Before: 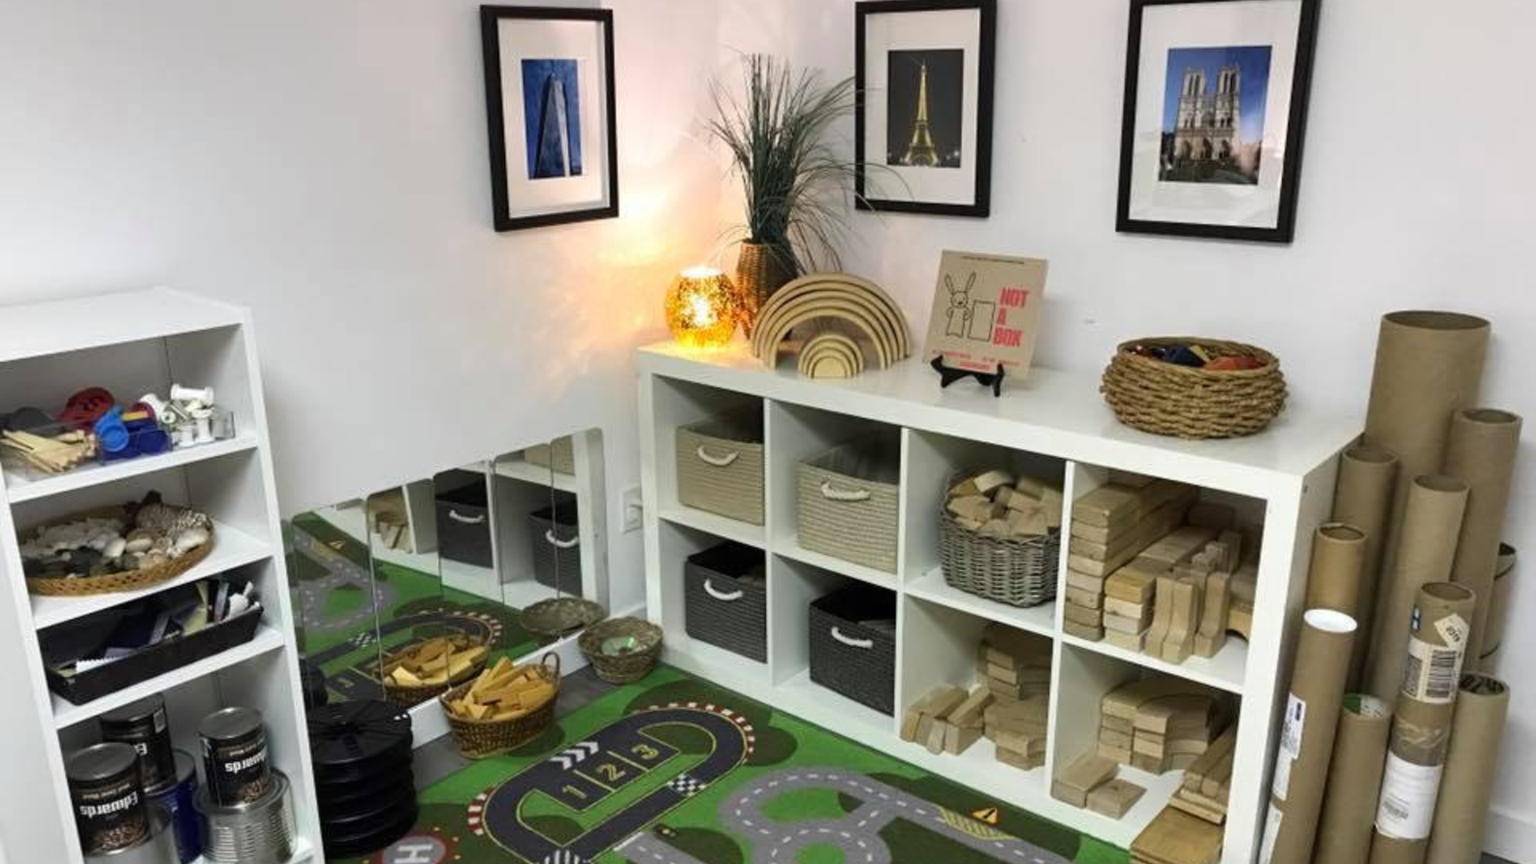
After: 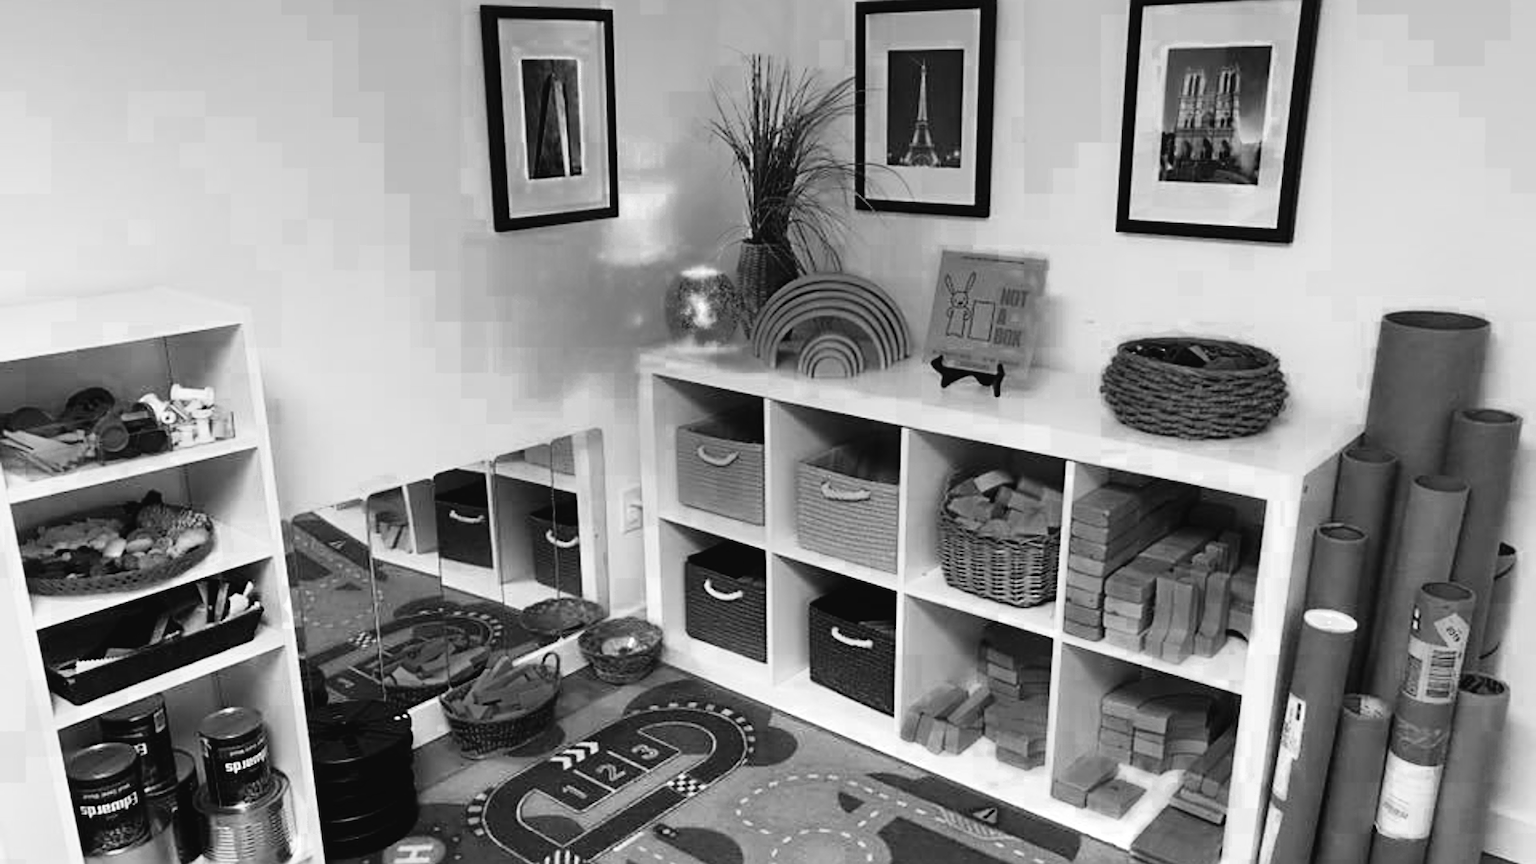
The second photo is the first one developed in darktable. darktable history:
exposure: compensate highlight preservation false
tone curve: curves: ch0 [(0.003, 0.032) (0.037, 0.037) (0.142, 0.117) (0.279, 0.311) (0.405, 0.49) (0.526, 0.651) (0.722, 0.857) (0.875, 0.946) (1, 0.98)]; ch1 [(0, 0) (0.305, 0.325) (0.453, 0.437) (0.482, 0.474) (0.501, 0.498) (0.515, 0.523) (0.559, 0.591) (0.6, 0.643) (0.656, 0.707) (1, 1)]; ch2 [(0, 0) (0.323, 0.277) (0.424, 0.396) (0.479, 0.484) (0.499, 0.502) (0.515, 0.537) (0.573, 0.602) (0.653, 0.675) (0.75, 0.756) (1, 1)], color space Lab, independent channels, preserve colors none
color zones: curves: ch0 [(0.002, 0.429) (0.121, 0.212) (0.198, 0.113) (0.276, 0.344) (0.331, 0.541) (0.41, 0.56) (0.482, 0.289) (0.619, 0.227) (0.721, 0.18) (0.821, 0.435) (0.928, 0.555) (1, 0.587)]; ch1 [(0, 0) (0.143, 0) (0.286, 0) (0.429, 0) (0.571, 0) (0.714, 0) (0.857, 0)]
sharpen: on, module defaults
graduated density: on, module defaults
